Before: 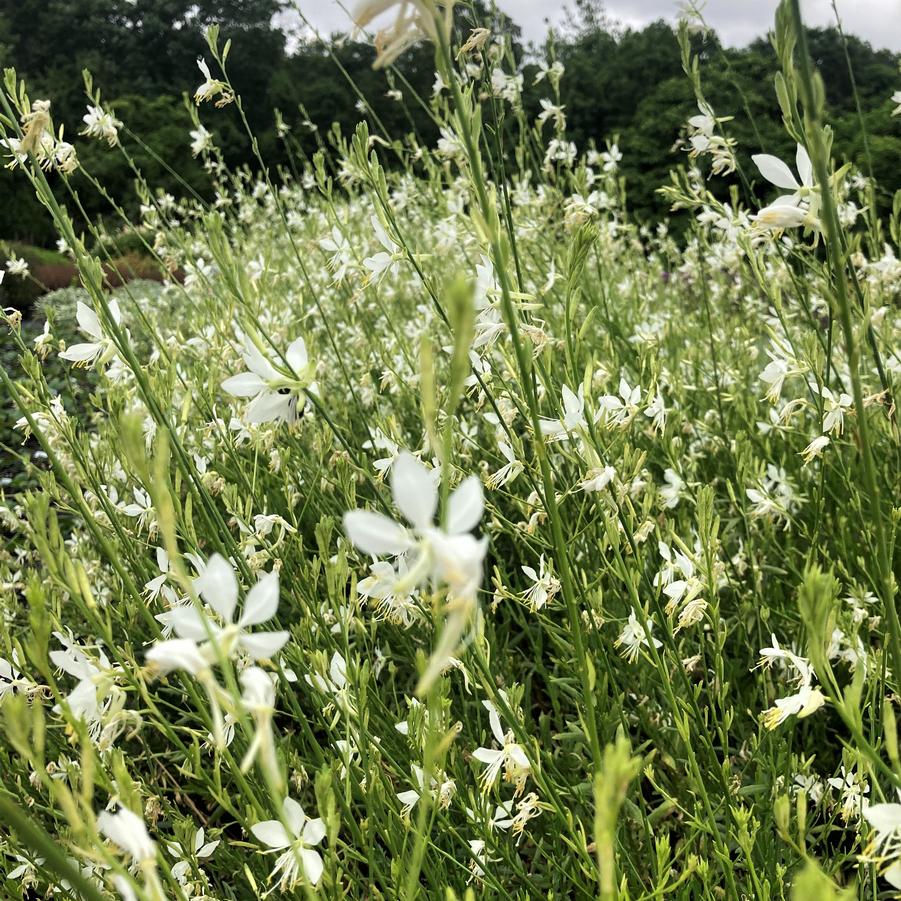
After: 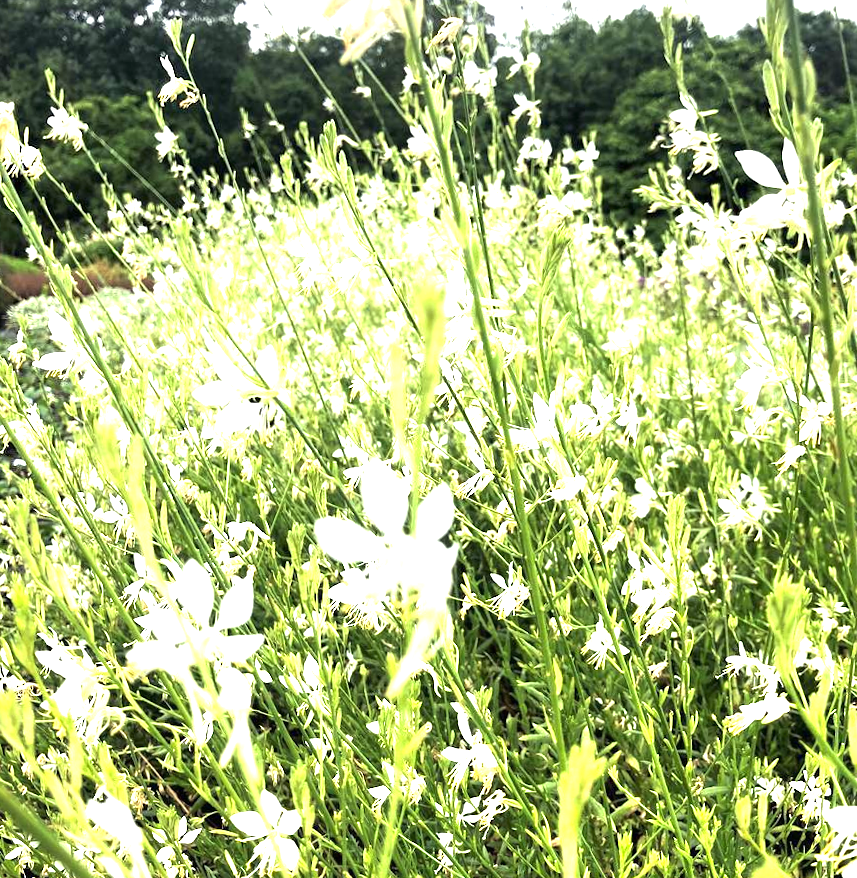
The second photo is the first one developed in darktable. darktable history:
color balance: gamma [0.9, 0.988, 0.975, 1.025], gain [1.05, 1, 1, 1]
exposure: black level correction 0, exposure 1.741 EV, compensate exposure bias true, compensate highlight preservation false
rotate and perspective: rotation 0.074°, lens shift (vertical) 0.096, lens shift (horizontal) -0.041, crop left 0.043, crop right 0.952, crop top 0.024, crop bottom 0.979
